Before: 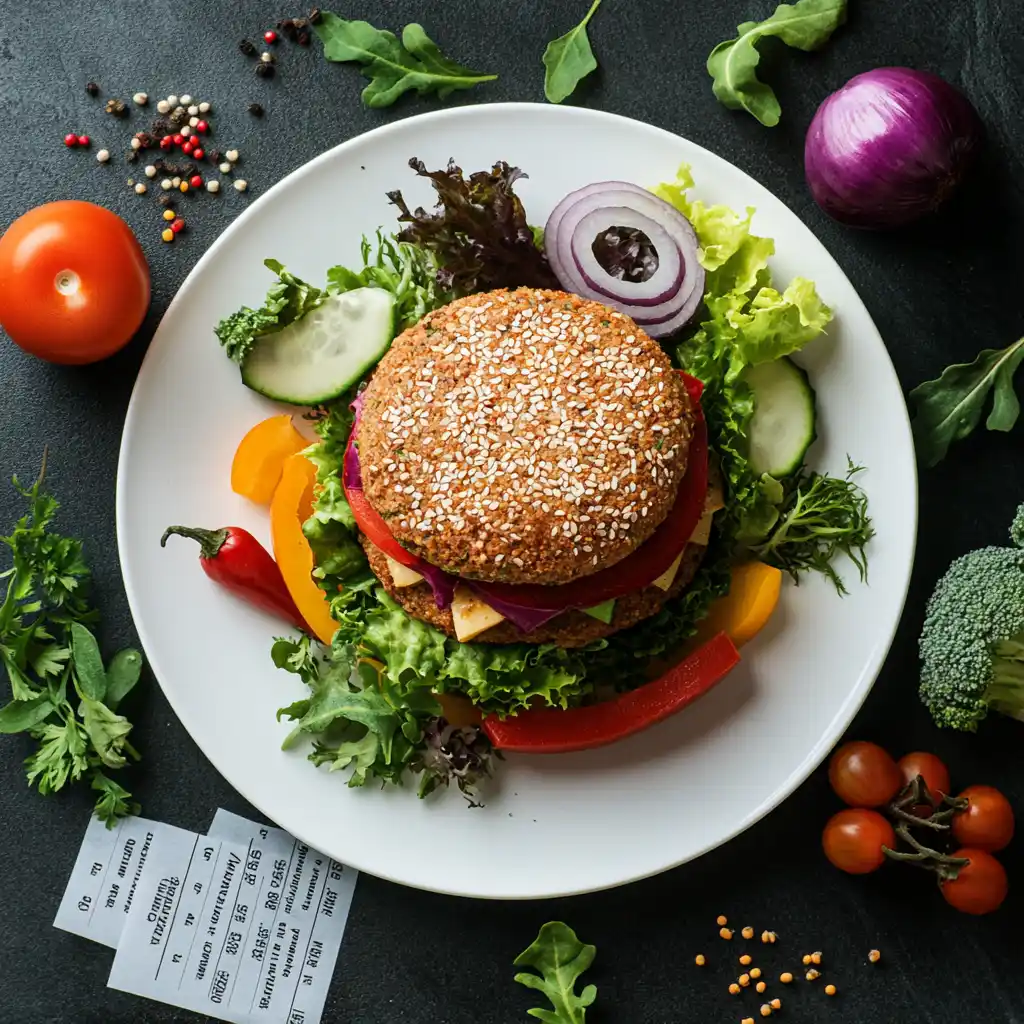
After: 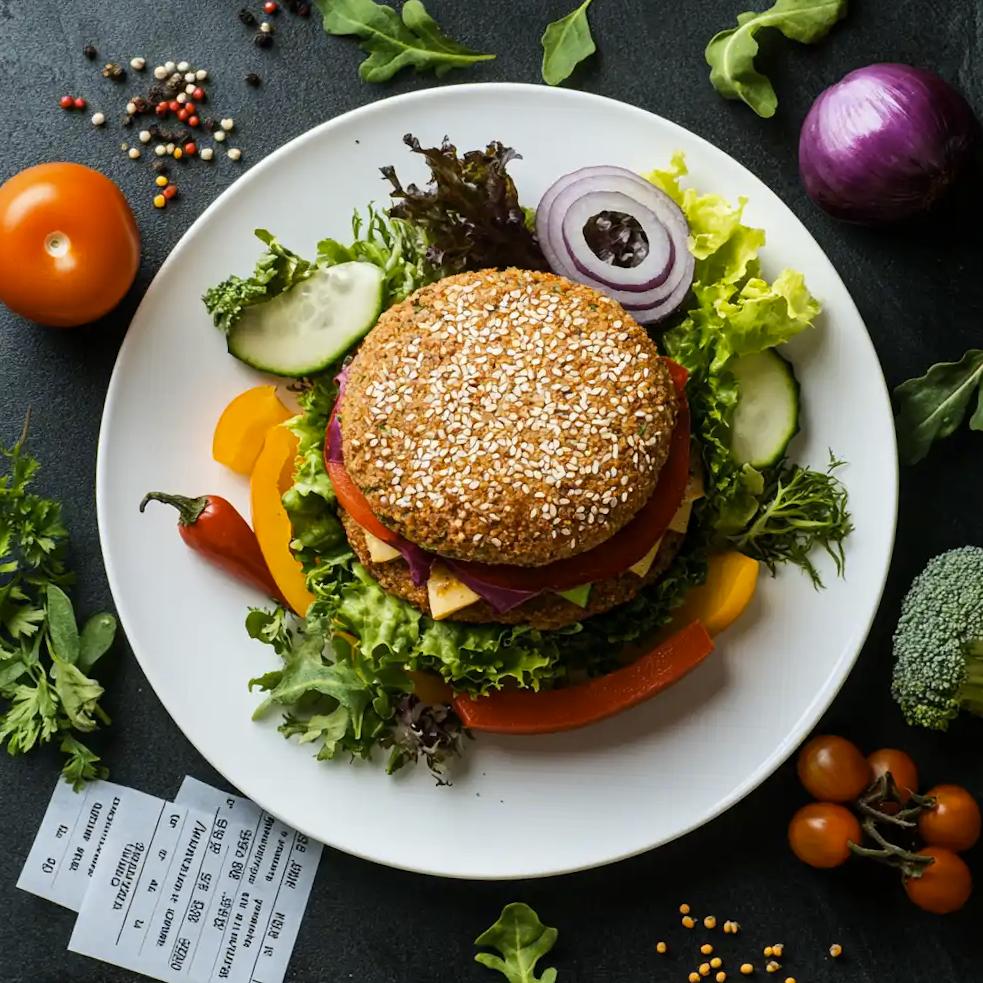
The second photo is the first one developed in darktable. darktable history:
crop and rotate: angle -2.38°
color contrast: green-magenta contrast 0.8, blue-yellow contrast 1.1, unbound 0
